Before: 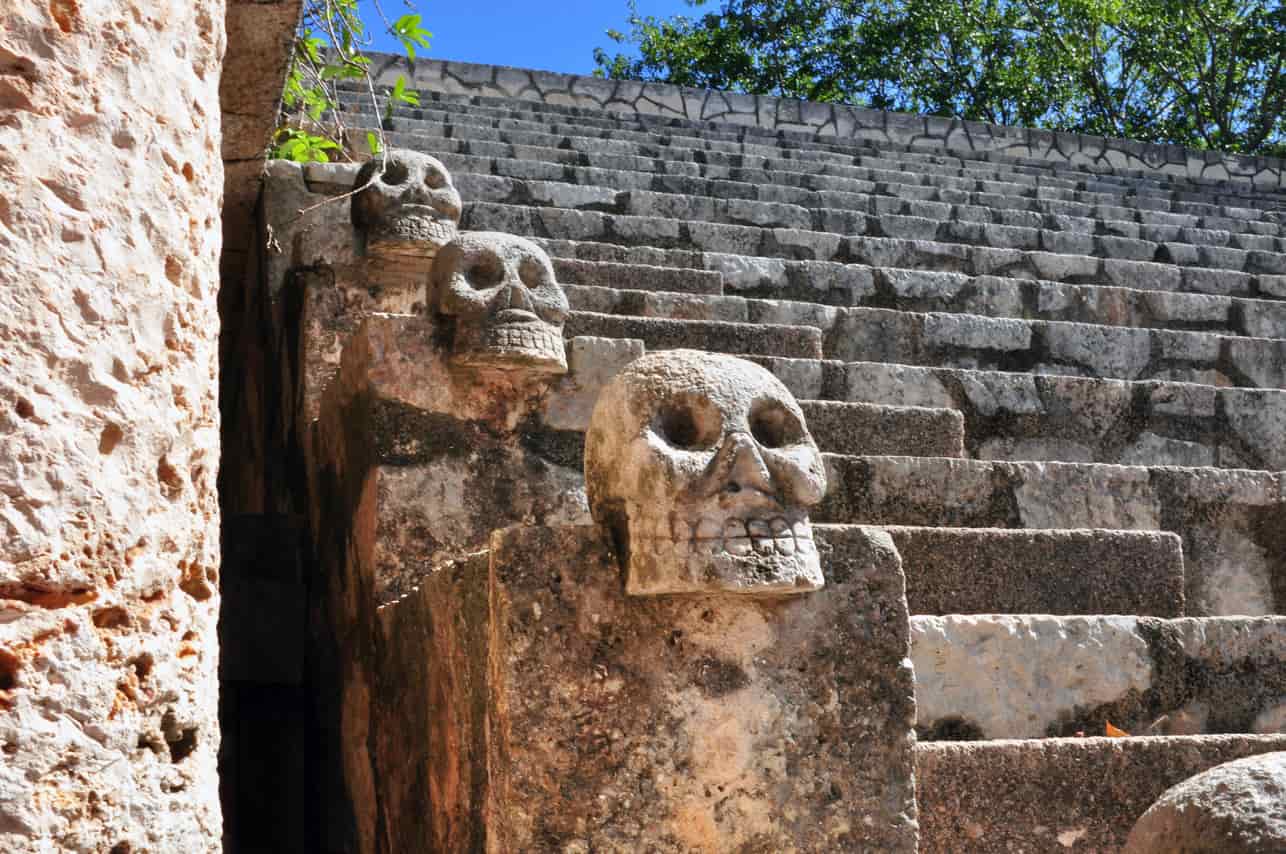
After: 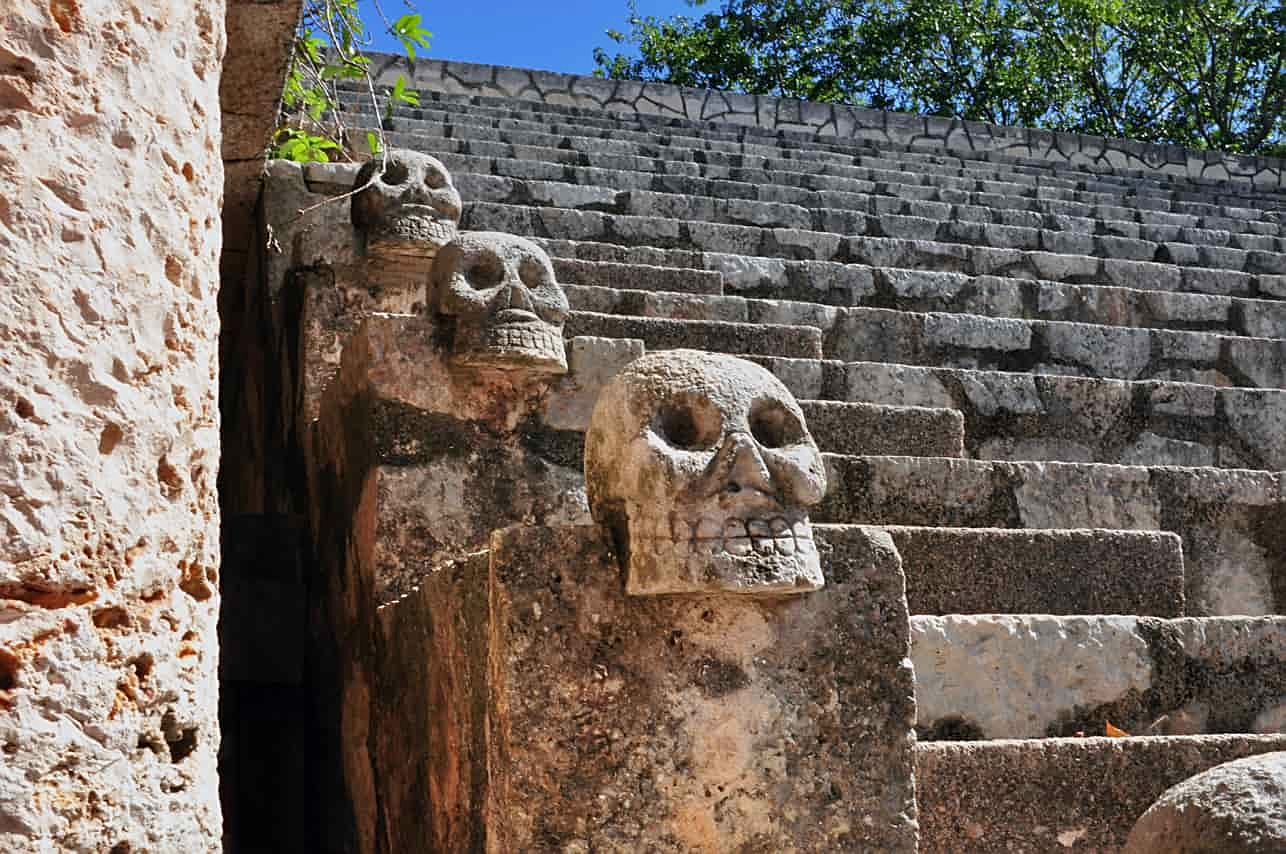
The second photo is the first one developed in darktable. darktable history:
sharpen: on, module defaults
exposure: exposure -0.251 EV, compensate highlight preservation false
